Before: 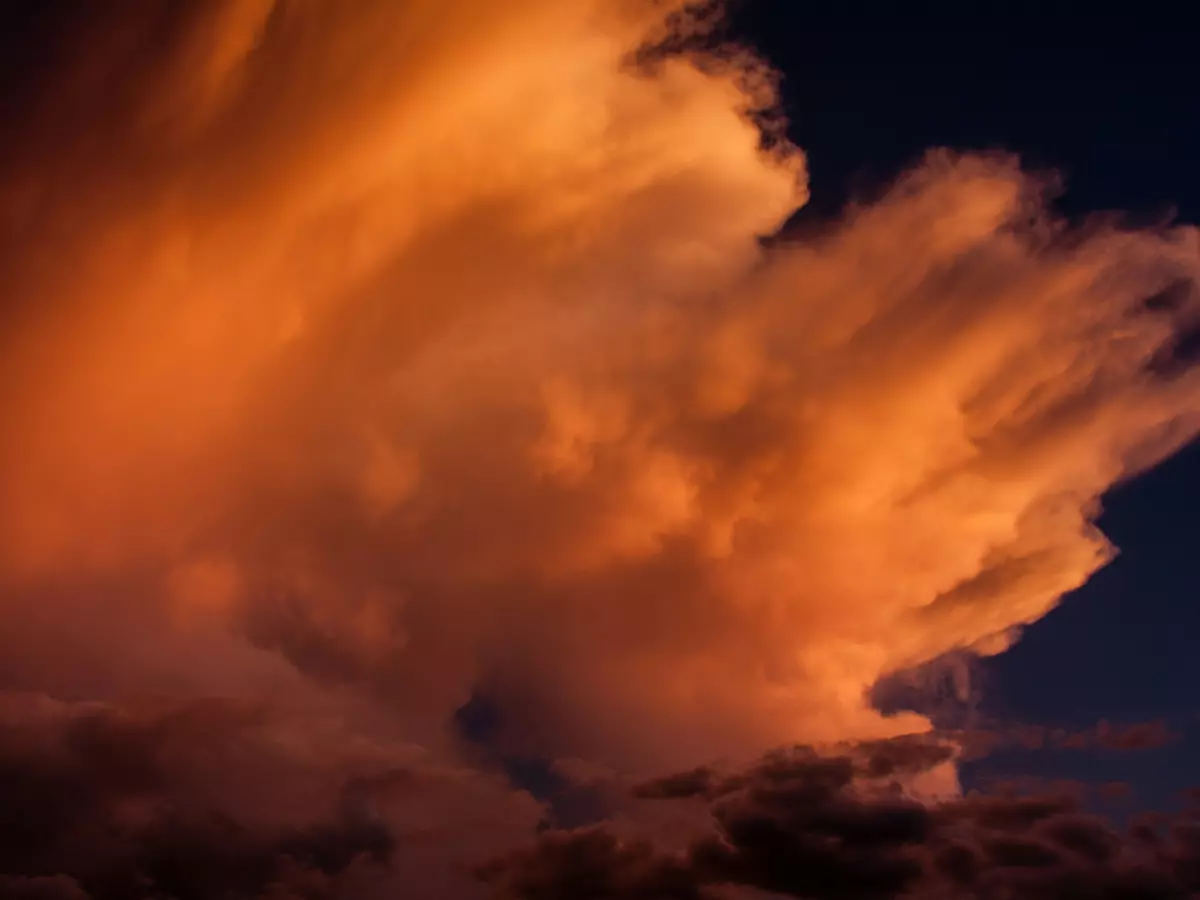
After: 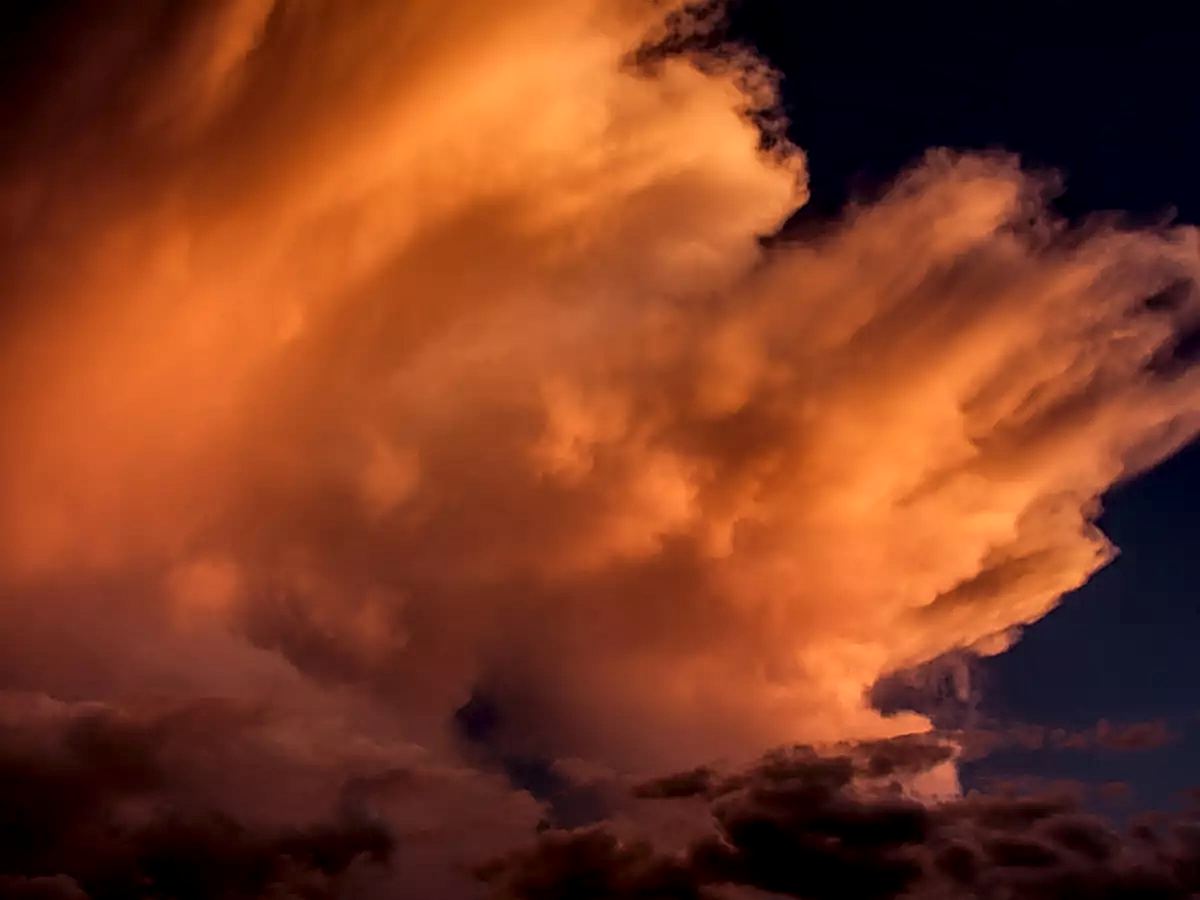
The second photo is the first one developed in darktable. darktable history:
local contrast: detail 142%
tone equalizer: edges refinement/feathering 500, mask exposure compensation -1.25 EV, preserve details no
sharpen: on, module defaults
